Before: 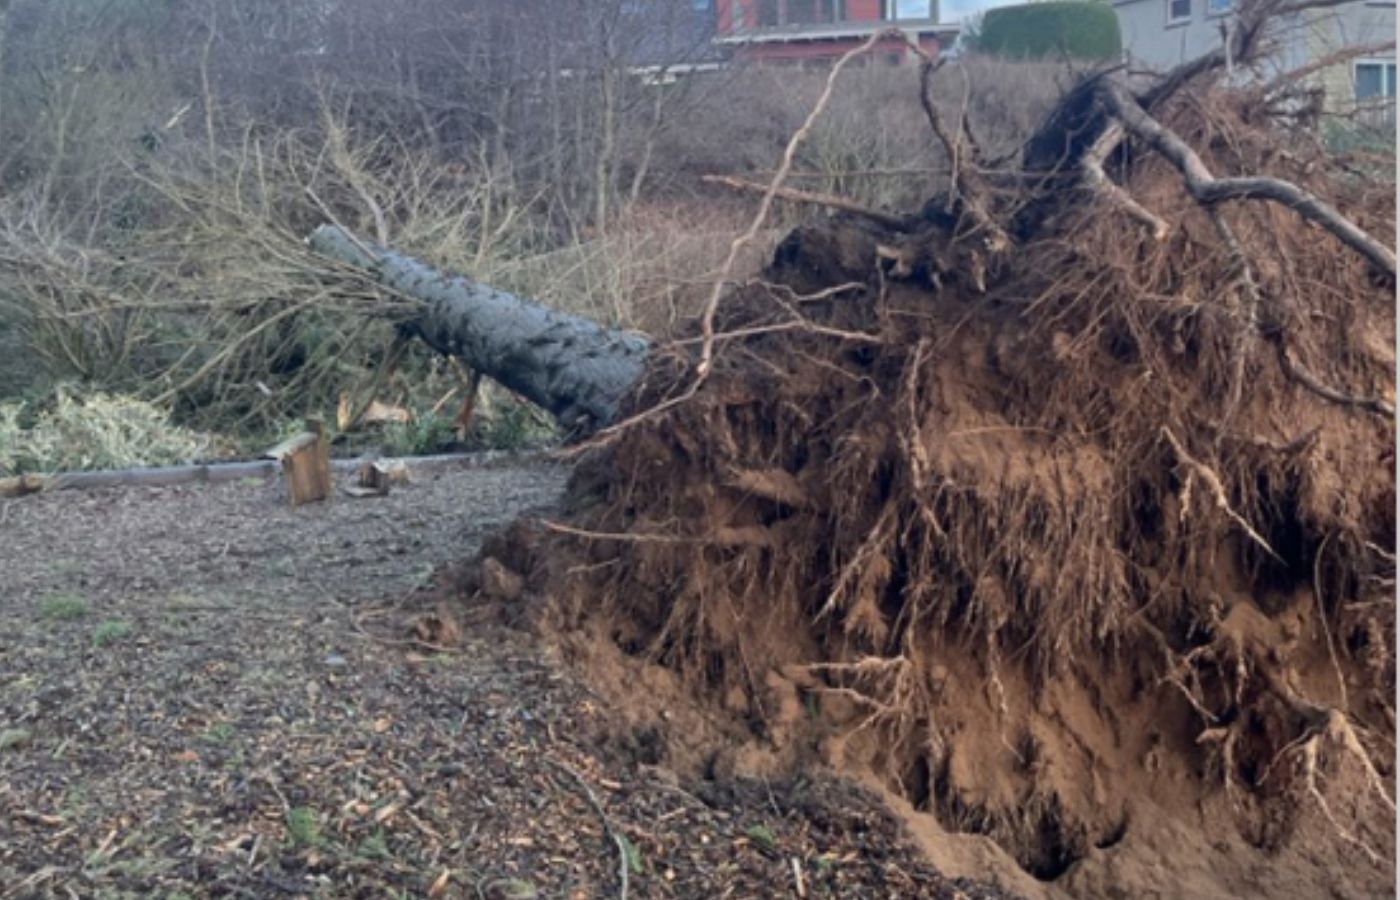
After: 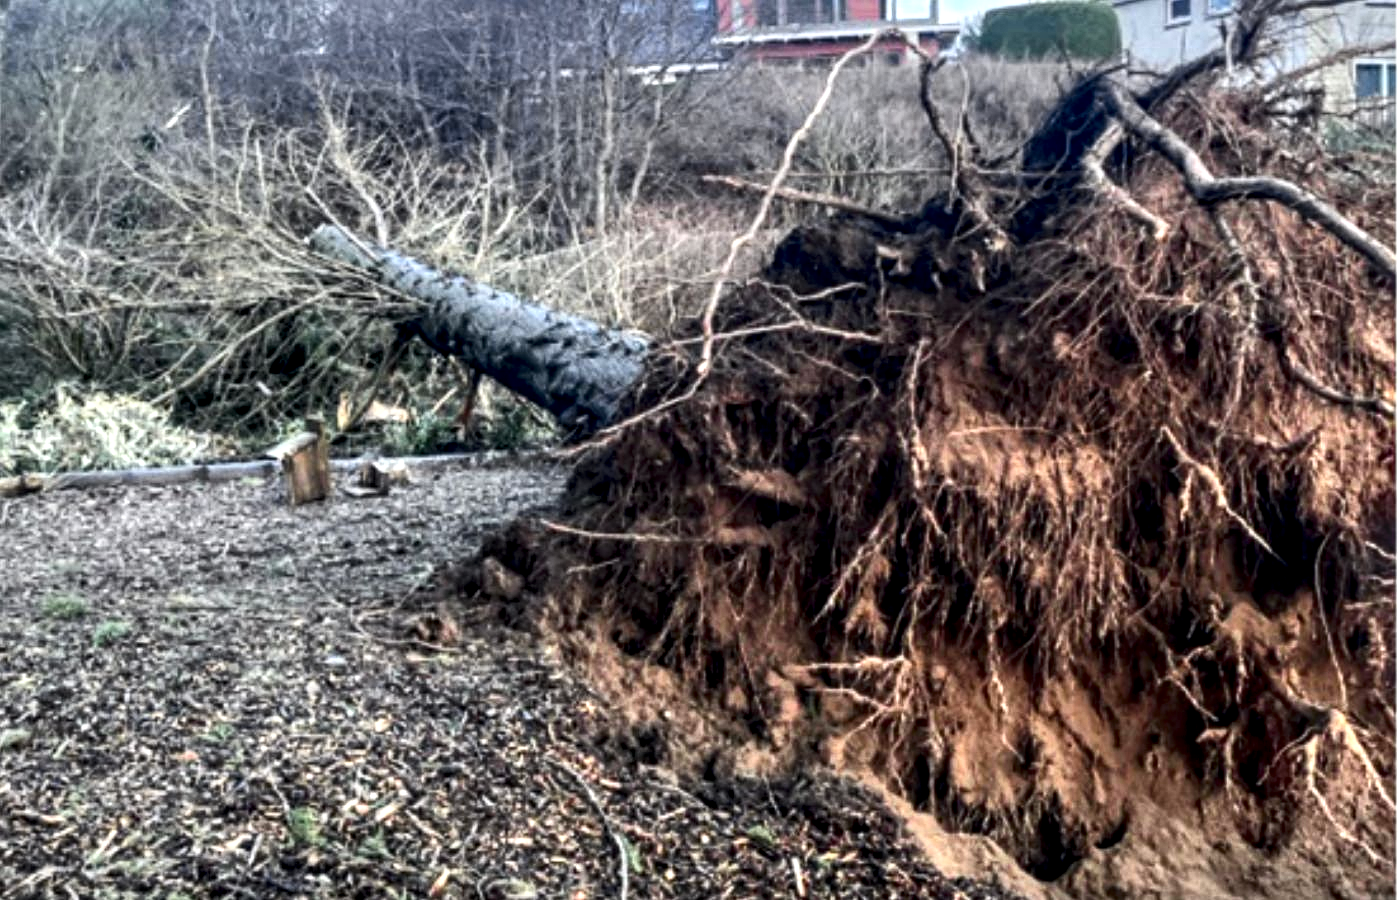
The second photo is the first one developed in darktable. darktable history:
tone curve: curves: ch0 [(0, 0) (0.187, 0.12) (0.384, 0.363) (0.577, 0.681) (0.735, 0.881) (0.864, 0.959) (1, 0.987)]; ch1 [(0, 0) (0.402, 0.36) (0.476, 0.466) (0.501, 0.501) (0.518, 0.514) (0.564, 0.614) (0.614, 0.664) (0.741, 0.829) (1, 1)]; ch2 [(0, 0) (0.429, 0.387) (0.483, 0.481) (0.503, 0.501) (0.522, 0.531) (0.564, 0.605) (0.615, 0.697) (0.702, 0.774) (1, 0.895)], color space Lab, independent channels
color correction: saturation 0.8
local contrast: highlights 79%, shadows 56%, detail 175%, midtone range 0.428
